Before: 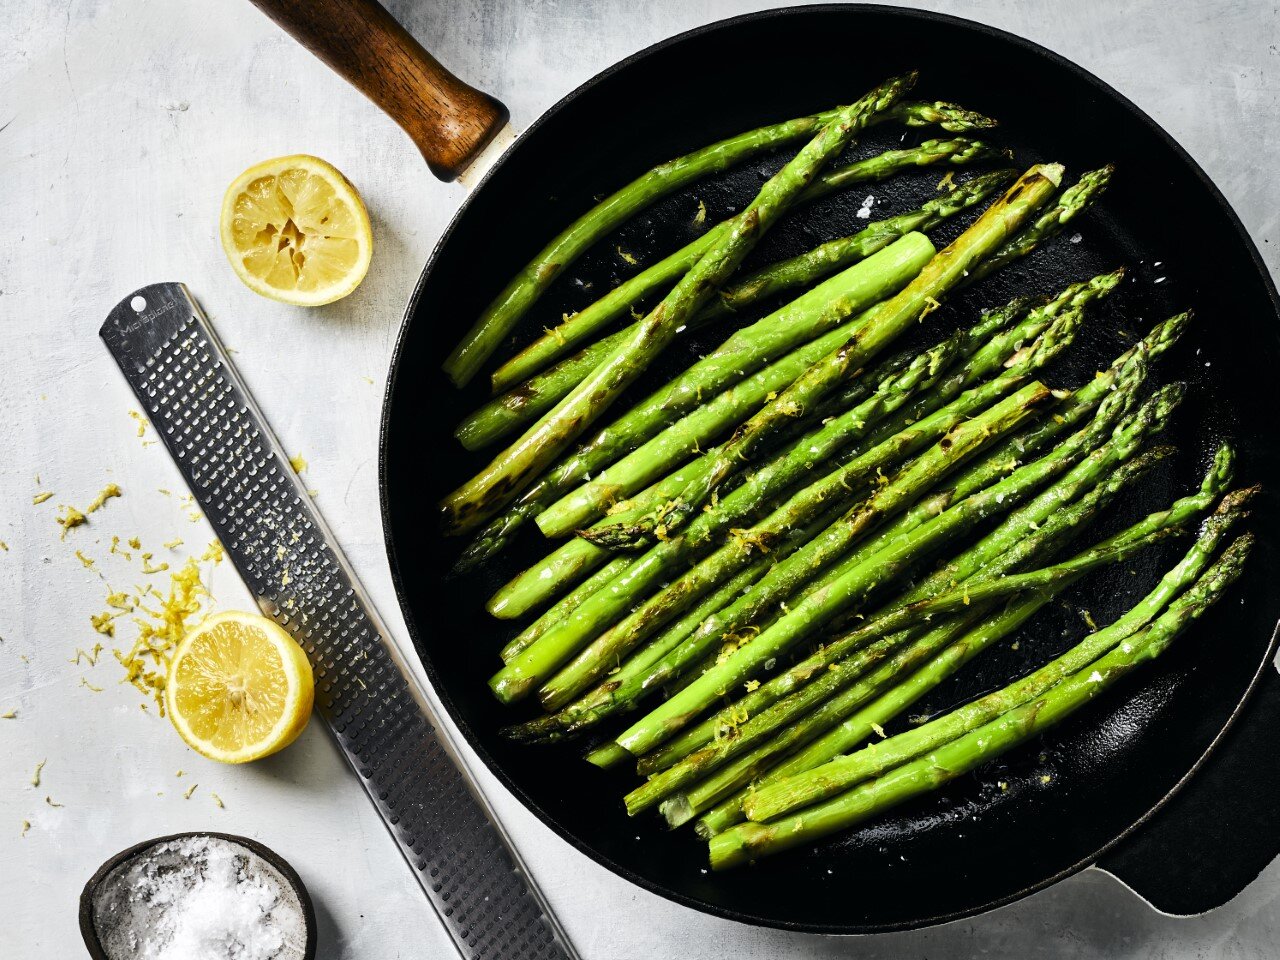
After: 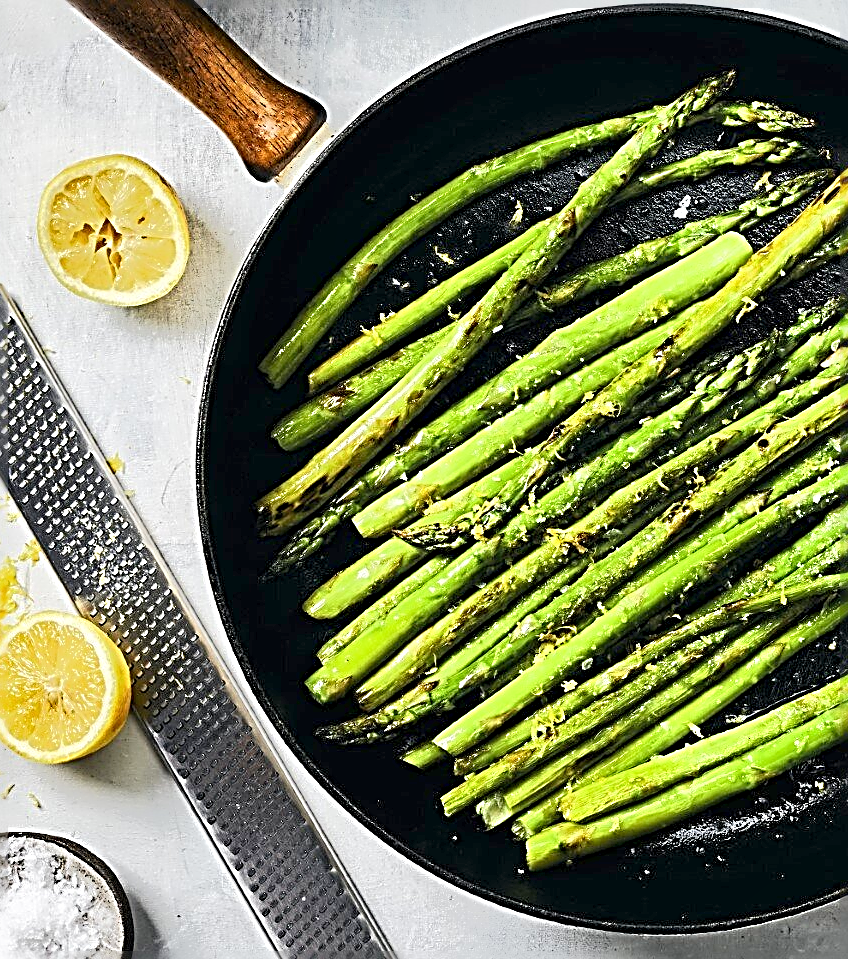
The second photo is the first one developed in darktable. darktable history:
tone equalizer: -8 EV 1.99 EV, -7 EV 1.99 EV, -6 EV 1.98 EV, -5 EV 1.97 EV, -4 EV 2 EV, -3 EV 1.49 EV, -2 EV 0.989 EV, -1 EV 0.513 EV, smoothing diameter 24.98%, edges refinement/feathering 12.88, preserve details guided filter
sharpen: radius 3.146, amount 1.739
crop and rotate: left 14.326%, right 19.414%
